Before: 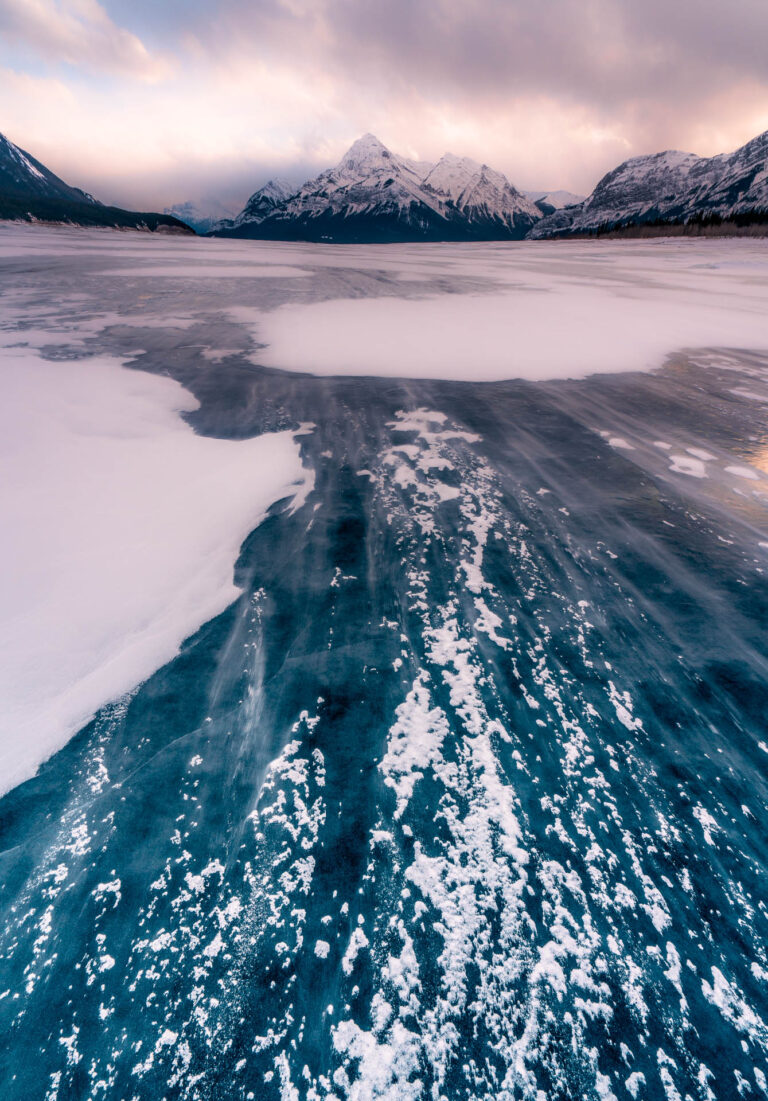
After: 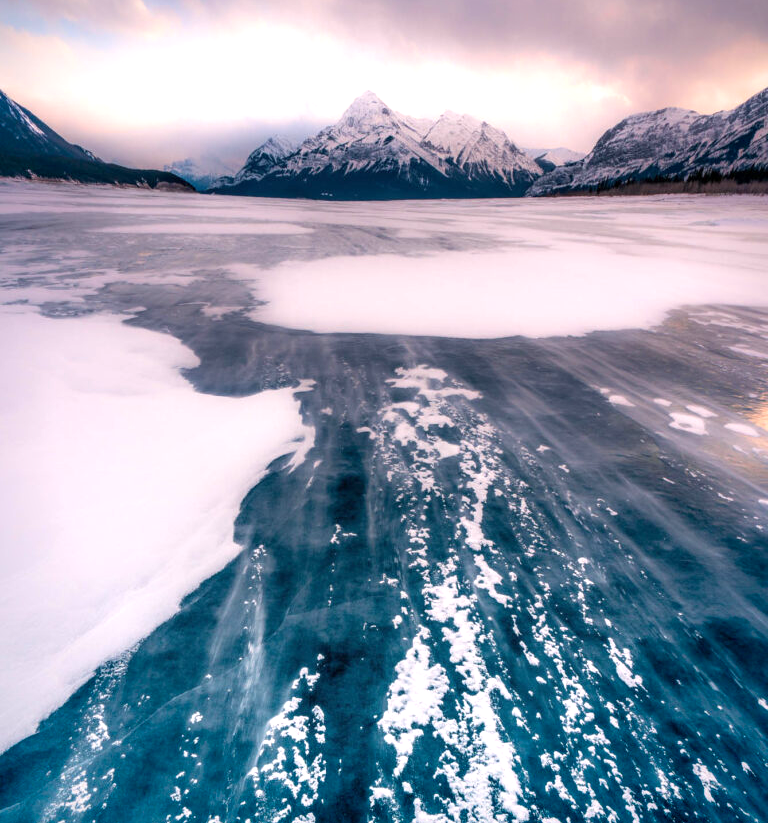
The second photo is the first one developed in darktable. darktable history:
crop: top 3.993%, bottom 21.176%
exposure: exposure 0.61 EV, compensate highlight preservation false
vignetting: fall-off radius 61%, saturation 0.369
